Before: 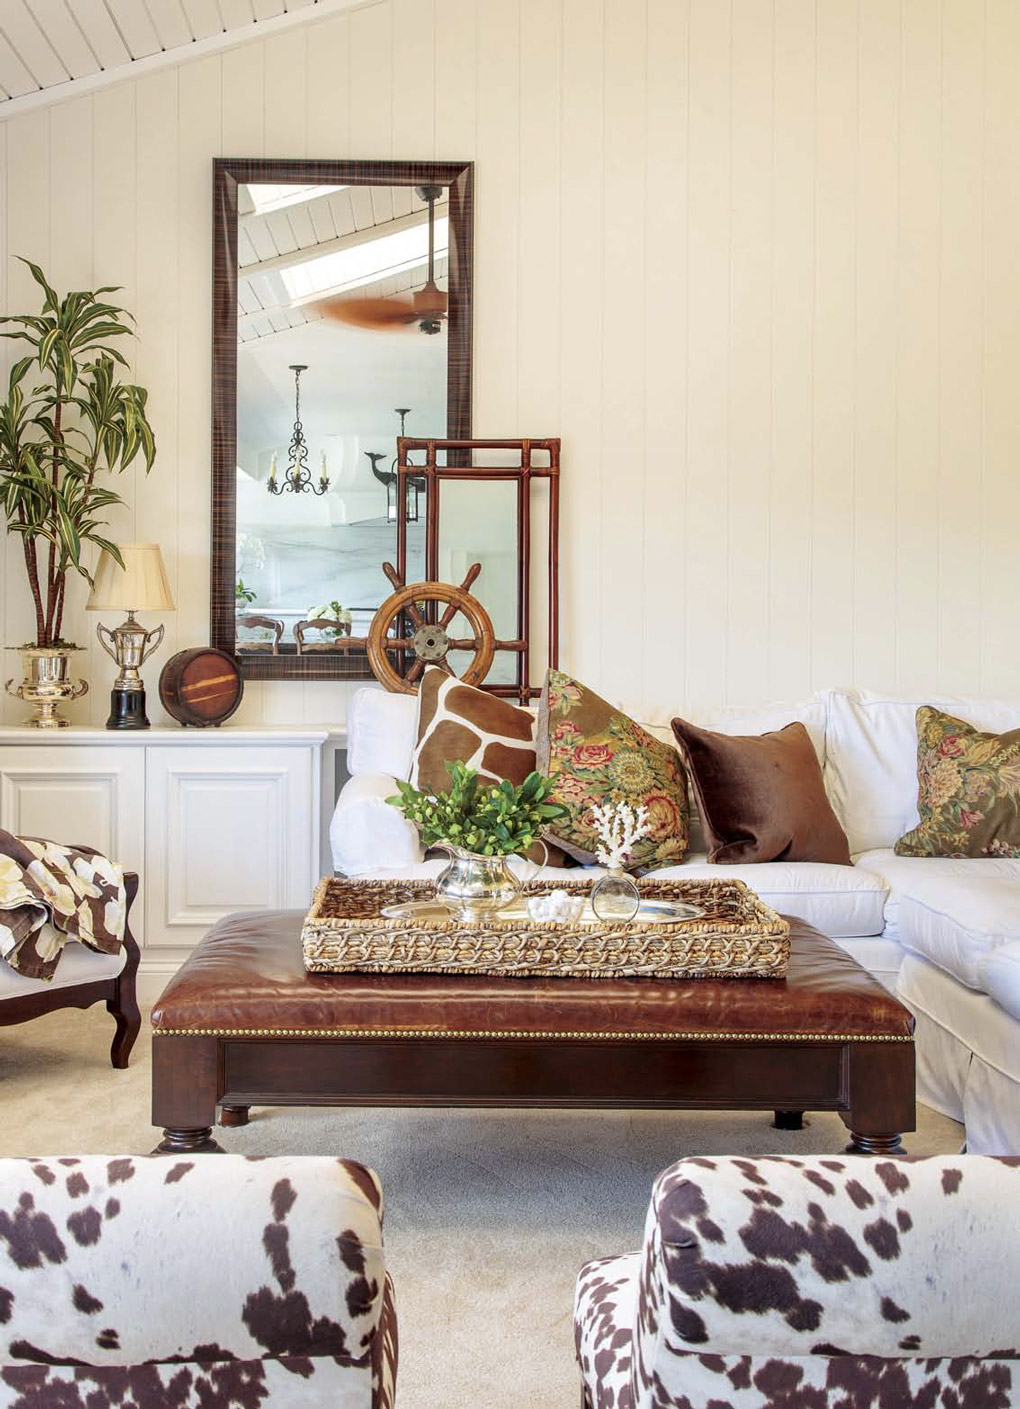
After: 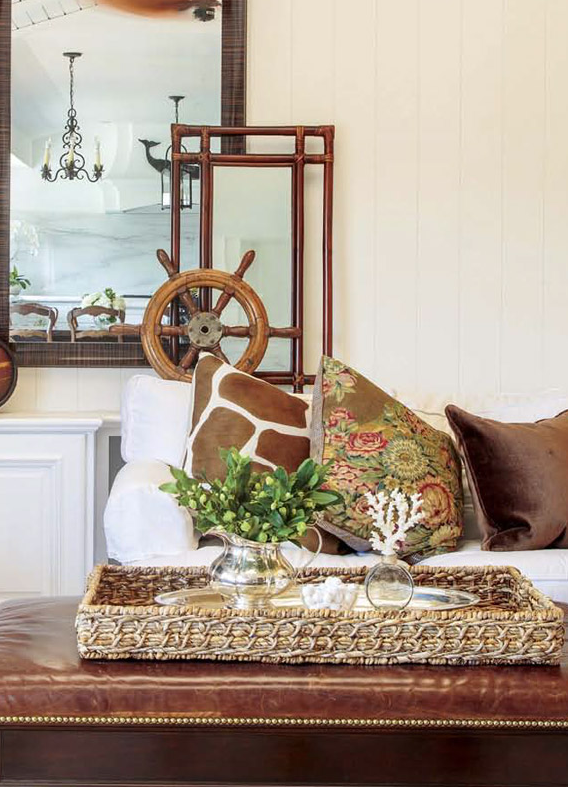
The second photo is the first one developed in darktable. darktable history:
crop and rotate: left 22.196%, top 22.247%, right 22.041%, bottom 21.89%
